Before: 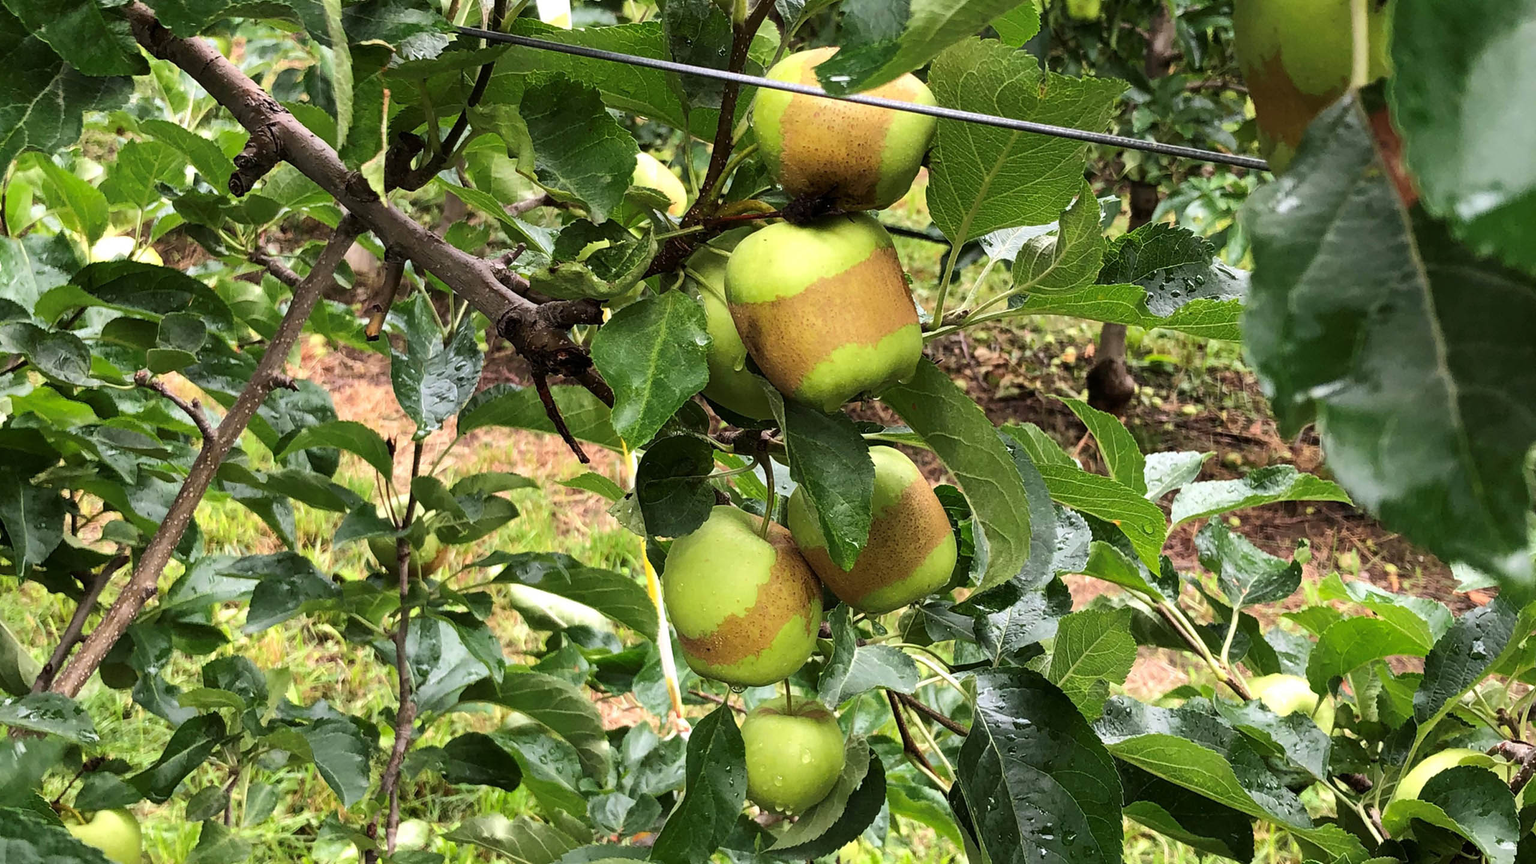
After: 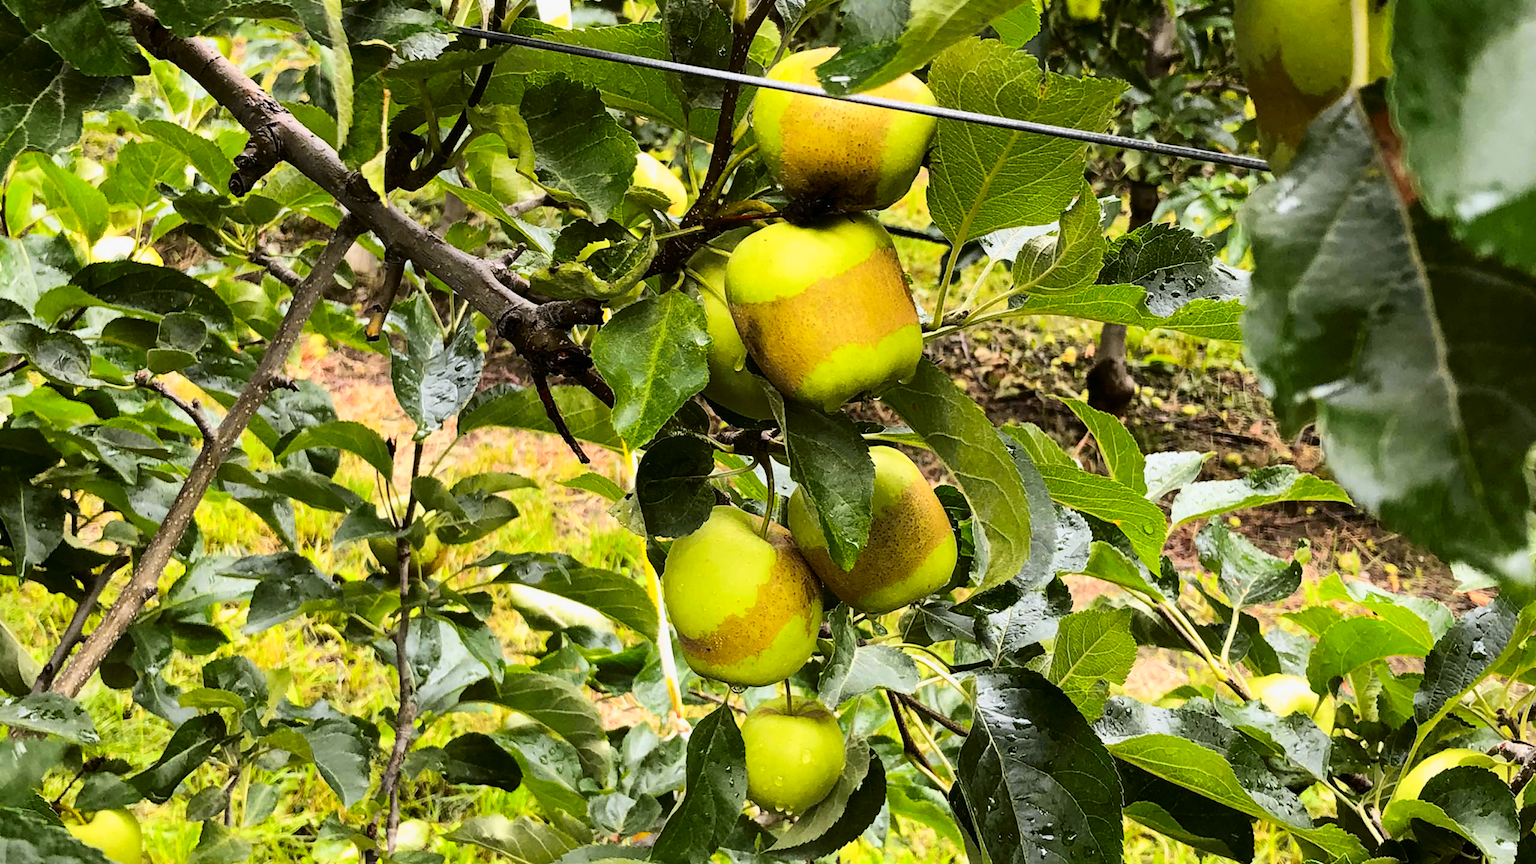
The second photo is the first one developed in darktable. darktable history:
tone curve: curves: ch0 [(0, 0) (0.136, 0.084) (0.346, 0.366) (0.489, 0.559) (0.66, 0.748) (0.849, 0.902) (1, 0.974)]; ch1 [(0, 0) (0.353, 0.344) (0.45, 0.46) (0.498, 0.498) (0.521, 0.512) (0.563, 0.559) (0.592, 0.605) (0.641, 0.673) (1, 1)]; ch2 [(0, 0) (0.333, 0.346) (0.375, 0.375) (0.424, 0.43) (0.476, 0.492) (0.502, 0.502) (0.524, 0.531) (0.579, 0.61) (0.612, 0.644) (0.641, 0.722) (1, 1)], color space Lab, independent channels, preserve colors none
